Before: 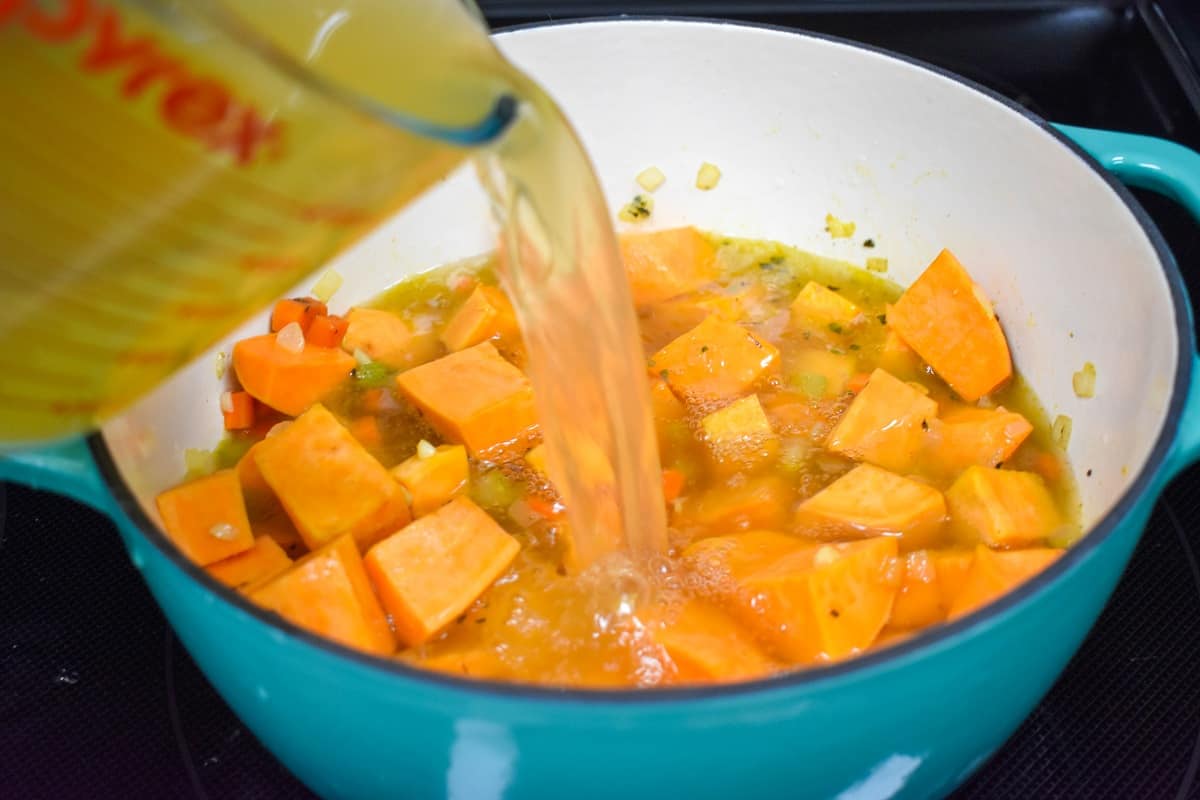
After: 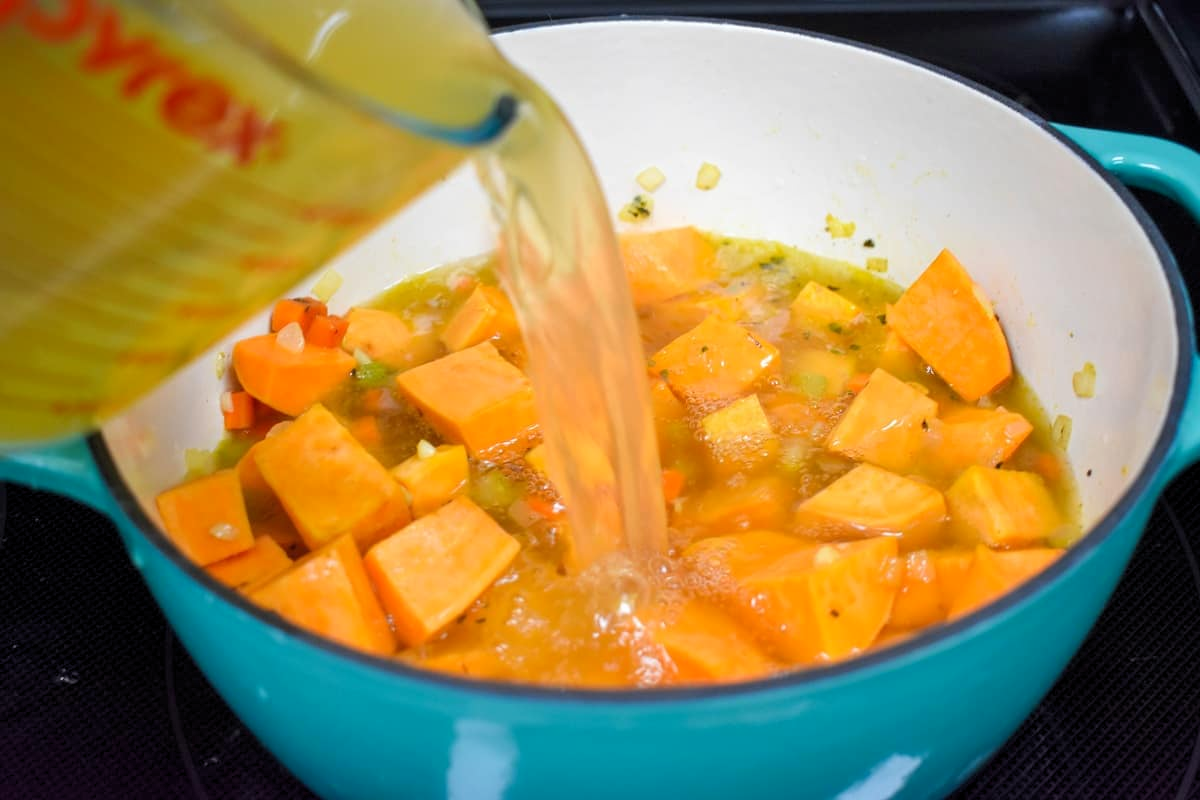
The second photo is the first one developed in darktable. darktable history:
exposure: exposure -0.021 EV, compensate highlight preservation false
levels: levels [0.018, 0.493, 1]
